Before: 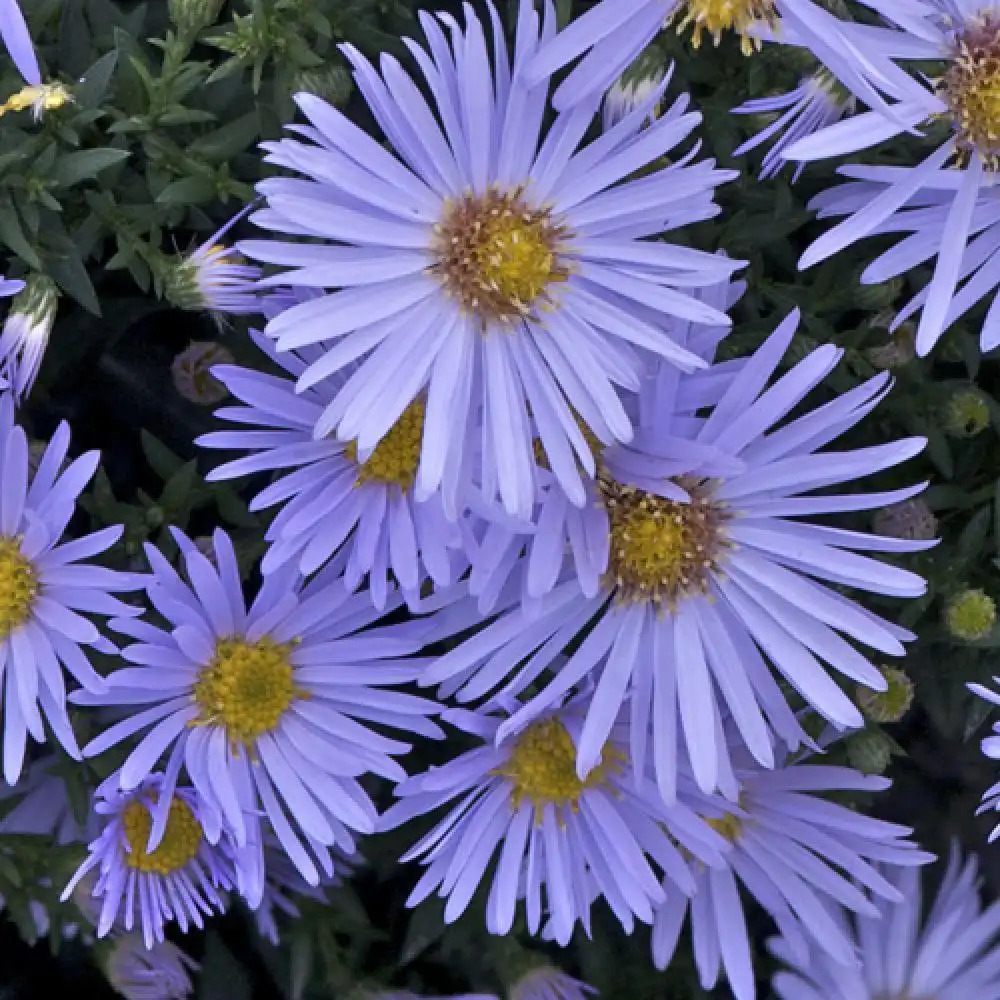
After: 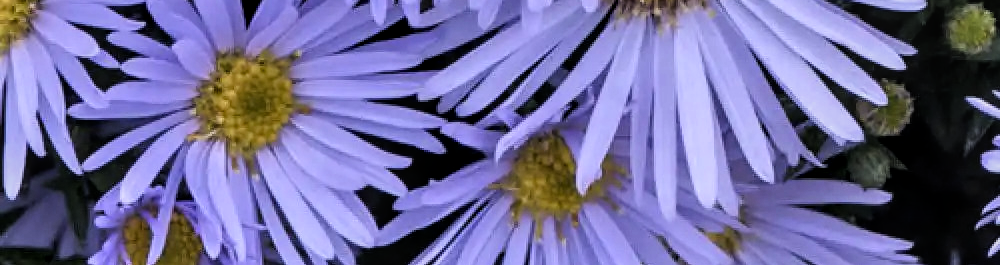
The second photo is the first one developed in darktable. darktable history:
crop and rotate: top 58.609%, bottom 14.806%
local contrast: on, module defaults
filmic rgb: black relative exposure -6.49 EV, white relative exposure 2.43 EV, threshold 2.98 EV, target white luminance 99.999%, hardness 5.3, latitude 0.681%, contrast 1.432, highlights saturation mix 2.27%, enable highlight reconstruction true
